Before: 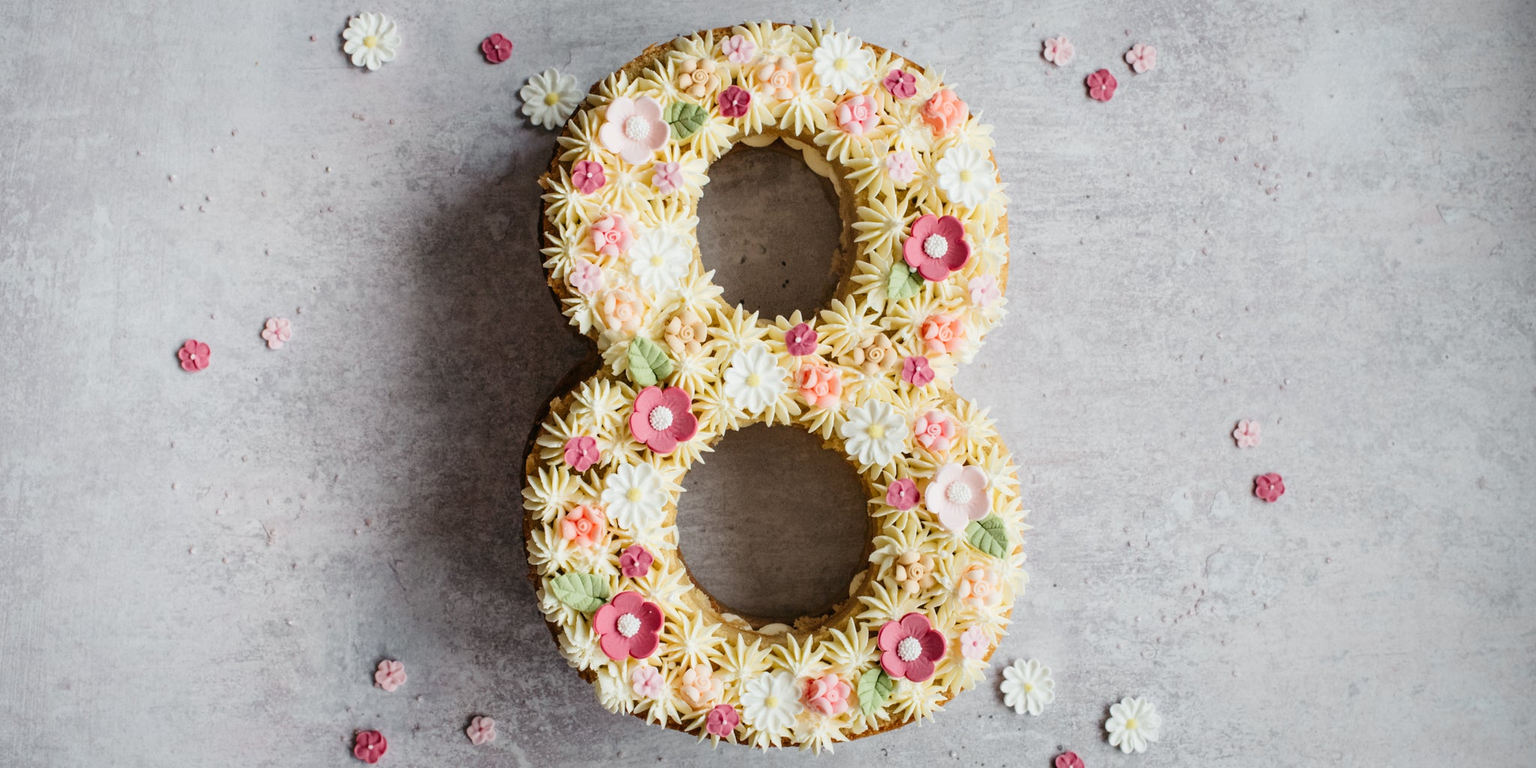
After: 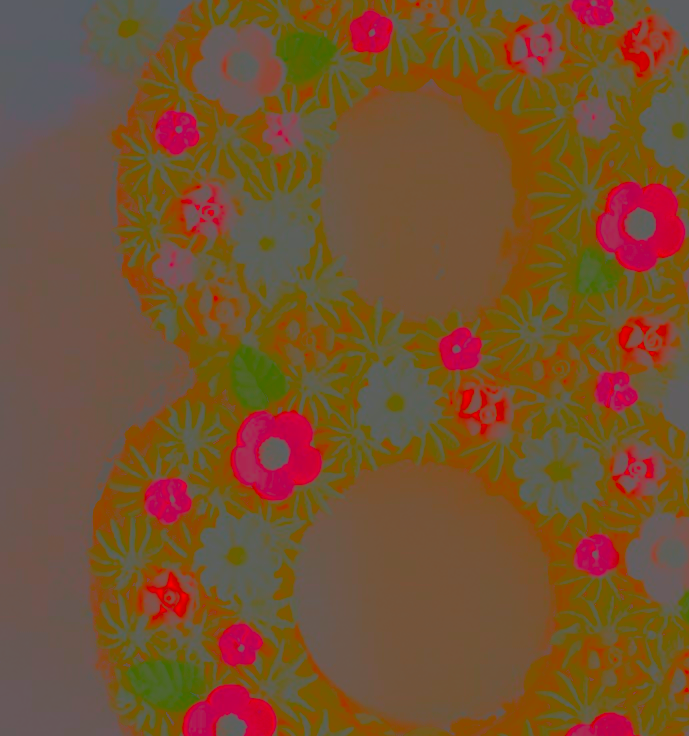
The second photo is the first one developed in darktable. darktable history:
crop and rotate: left 29.732%, top 10.195%, right 36.614%, bottom 17.842%
tone curve: curves: ch0 [(0, 0) (0.003, 0.235) (0.011, 0.235) (0.025, 0.235) (0.044, 0.235) (0.069, 0.235) (0.1, 0.237) (0.136, 0.239) (0.177, 0.243) (0.224, 0.256) (0.277, 0.287) (0.335, 0.329) (0.399, 0.391) (0.468, 0.476) (0.543, 0.574) (0.623, 0.683) (0.709, 0.778) (0.801, 0.869) (0.898, 0.924) (1, 1)], color space Lab, independent channels, preserve colors none
contrast brightness saturation: contrast -0.98, brightness -0.163, saturation 0.753
